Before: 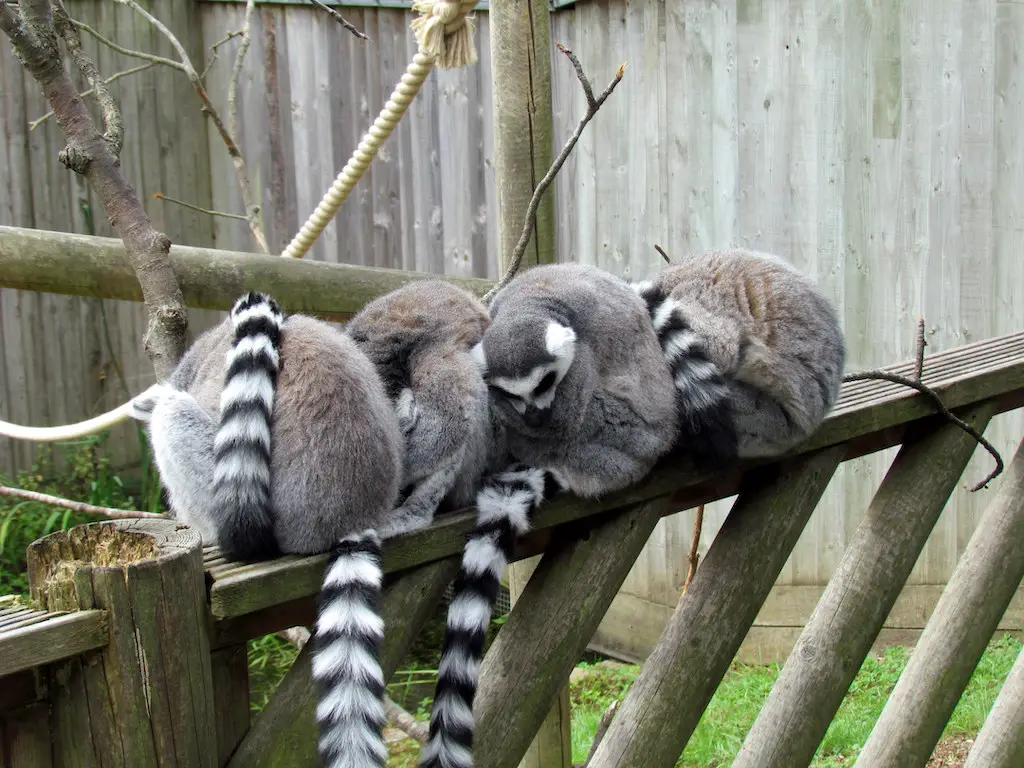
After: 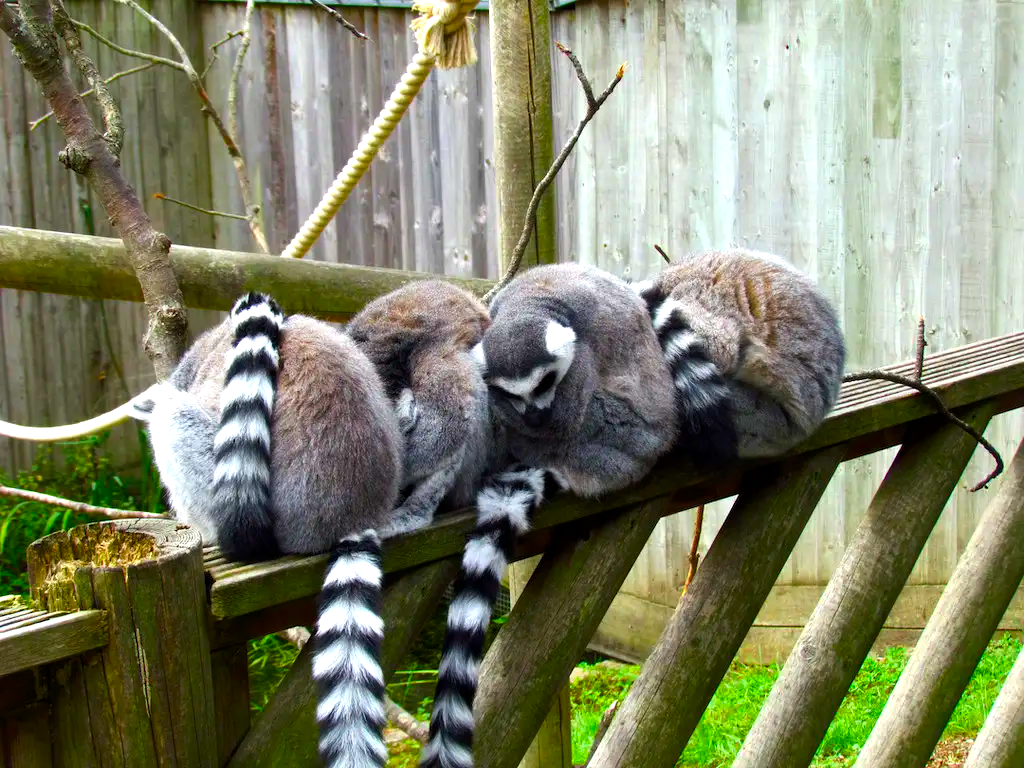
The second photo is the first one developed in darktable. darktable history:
contrast brightness saturation: brightness -0.02, saturation 0.35
color balance rgb: linear chroma grading › global chroma 16.62%, perceptual saturation grading › highlights -8.63%, perceptual saturation grading › mid-tones 18.66%, perceptual saturation grading › shadows 28.49%, perceptual brilliance grading › highlights 14.22%, perceptual brilliance grading › shadows -18.96%, global vibrance 27.71%
